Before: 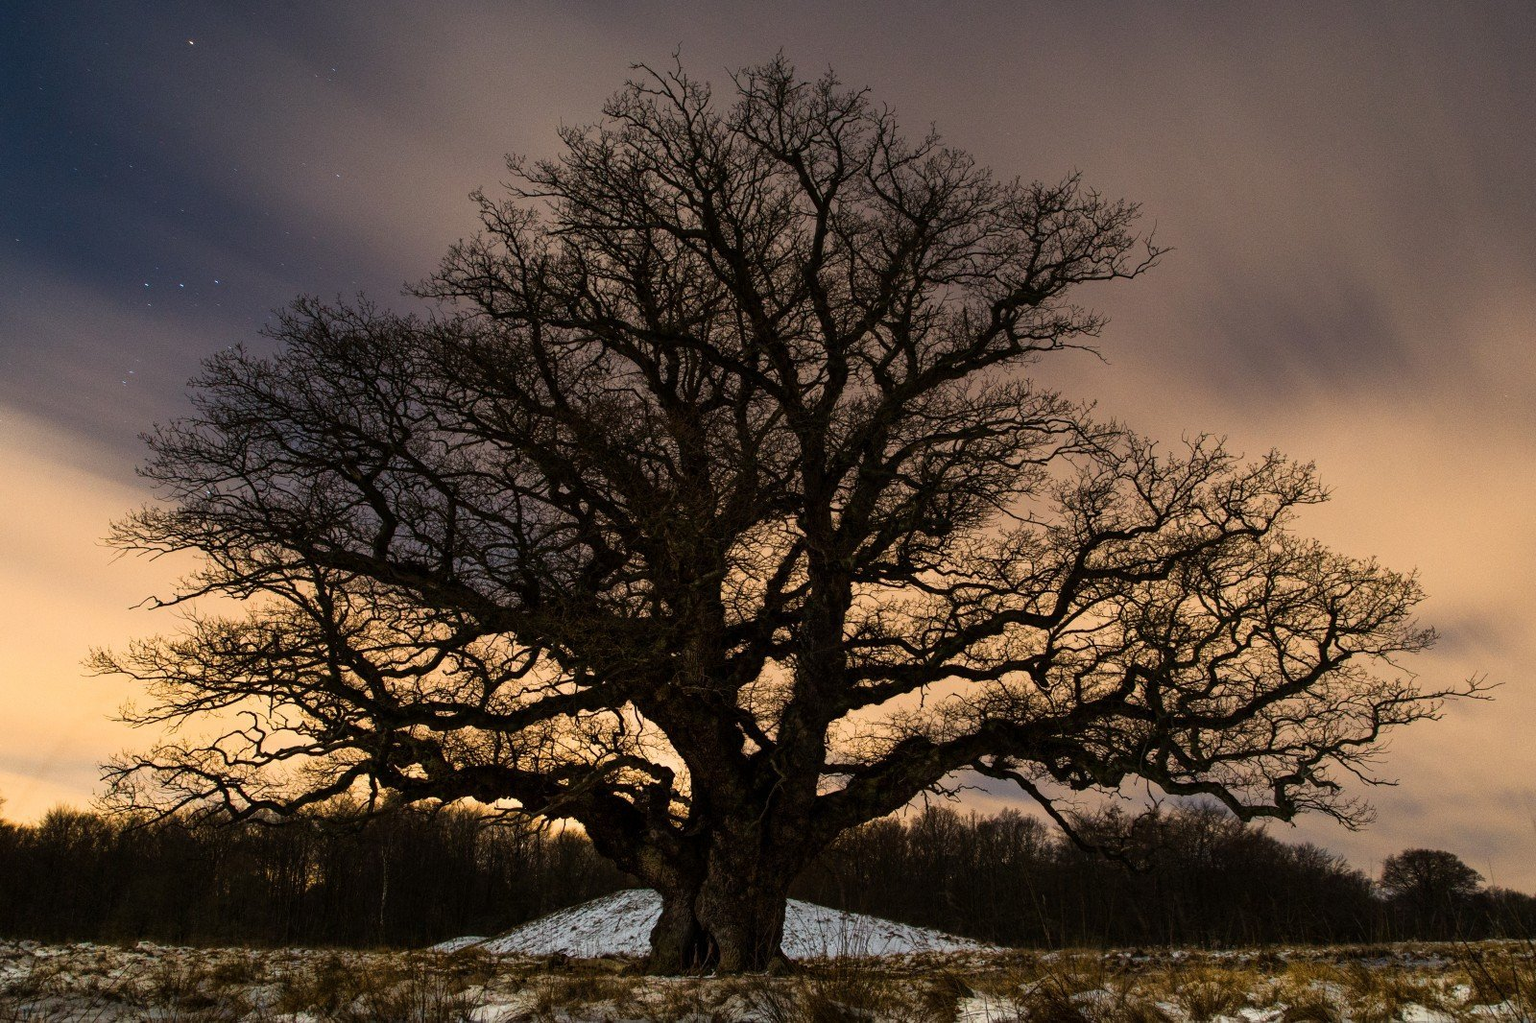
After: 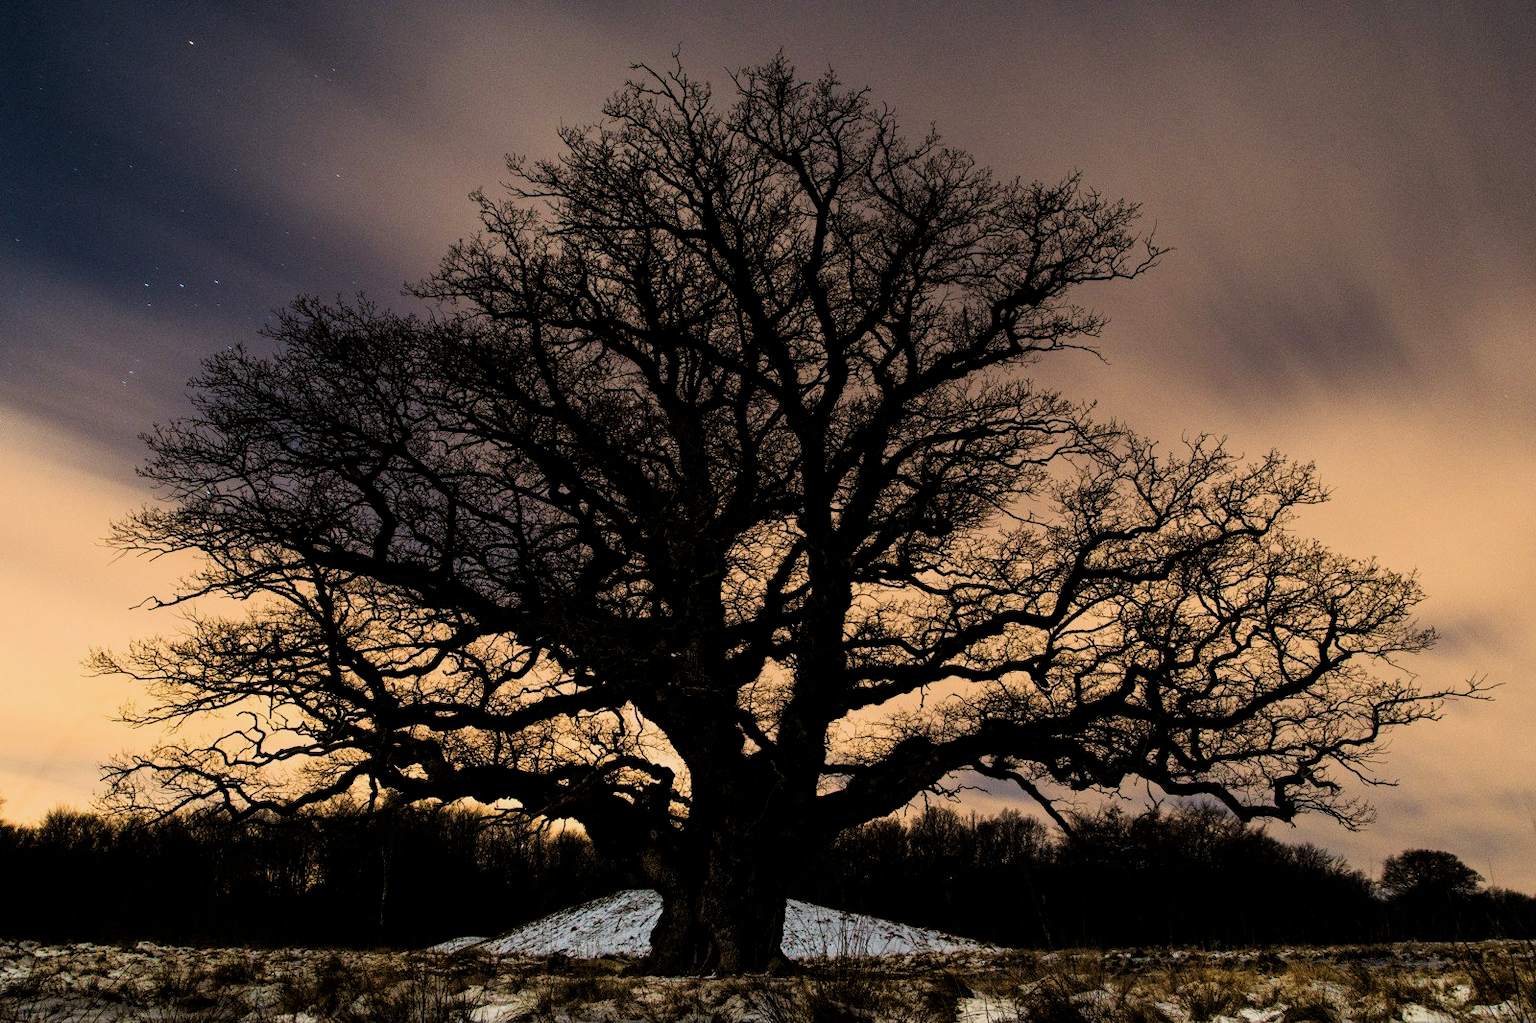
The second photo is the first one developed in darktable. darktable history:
filmic rgb: middle gray luminance 12.91%, black relative exposure -10.12 EV, white relative exposure 3.47 EV, target black luminance 0%, hardness 5.67, latitude 44.71%, contrast 1.217, highlights saturation mix 6.42%, shadows ↔ highlights balance 27.46%
contrast brightness saturation: saturation -0.066
velvia: on, module defaults
